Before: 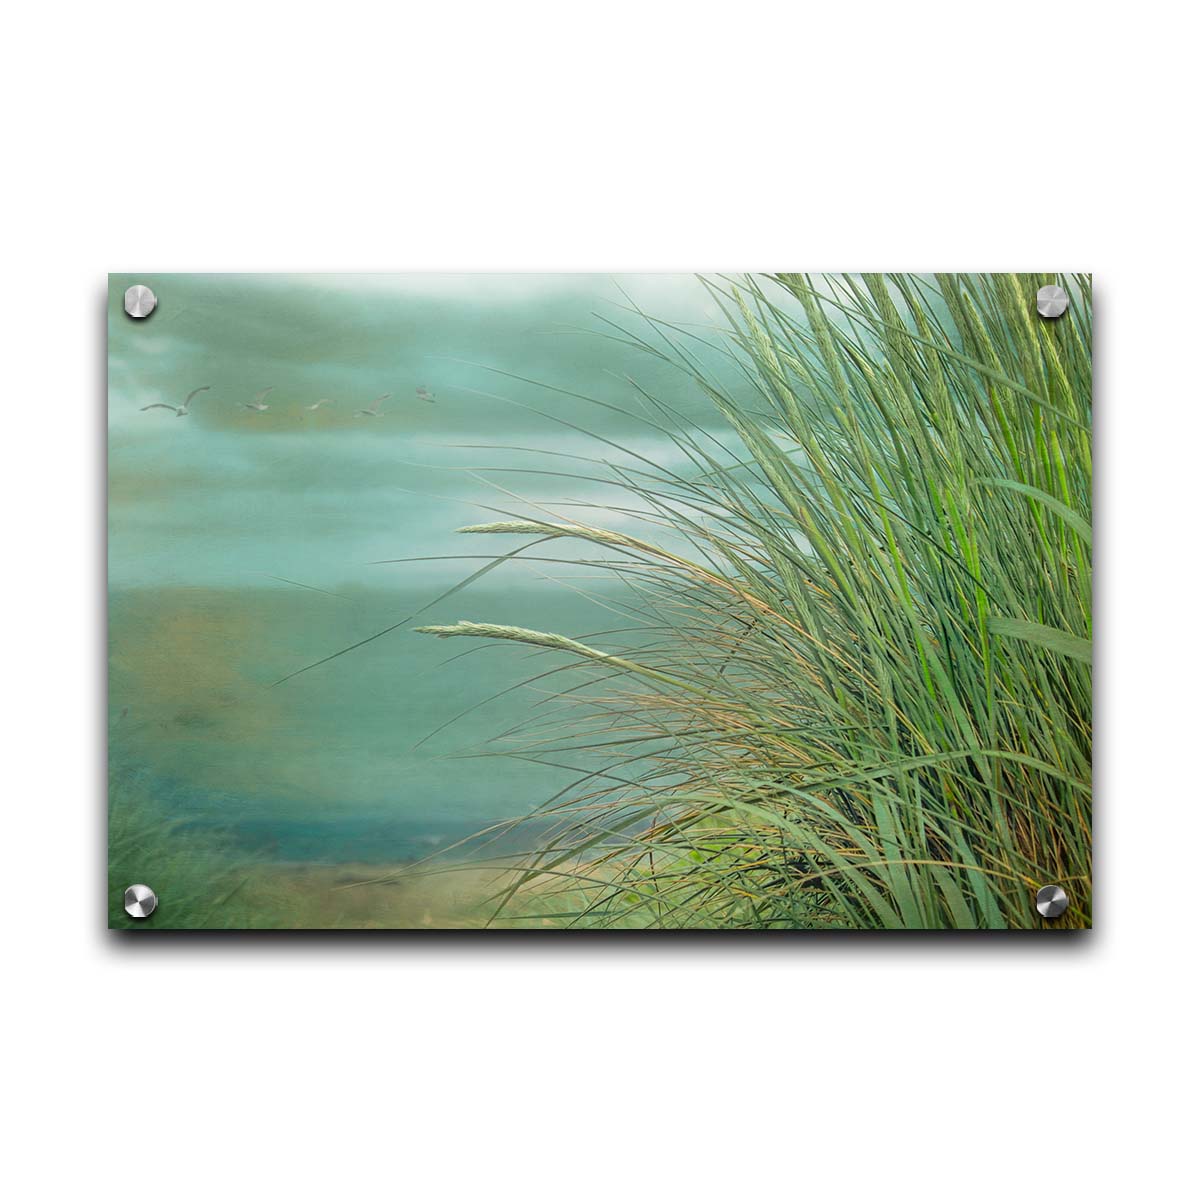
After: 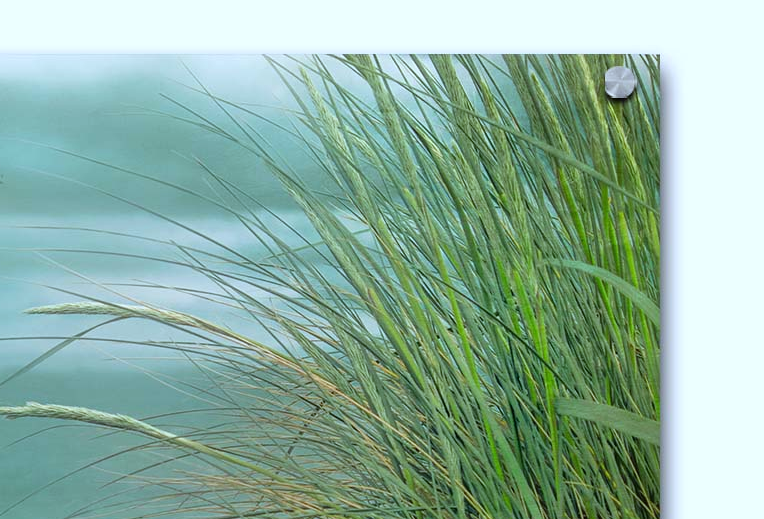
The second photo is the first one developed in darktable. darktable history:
crop: left 36.005%, top 18.293%, right 0.31%, bottom 38.444%
white balance: red 0.924, blue 1.095
